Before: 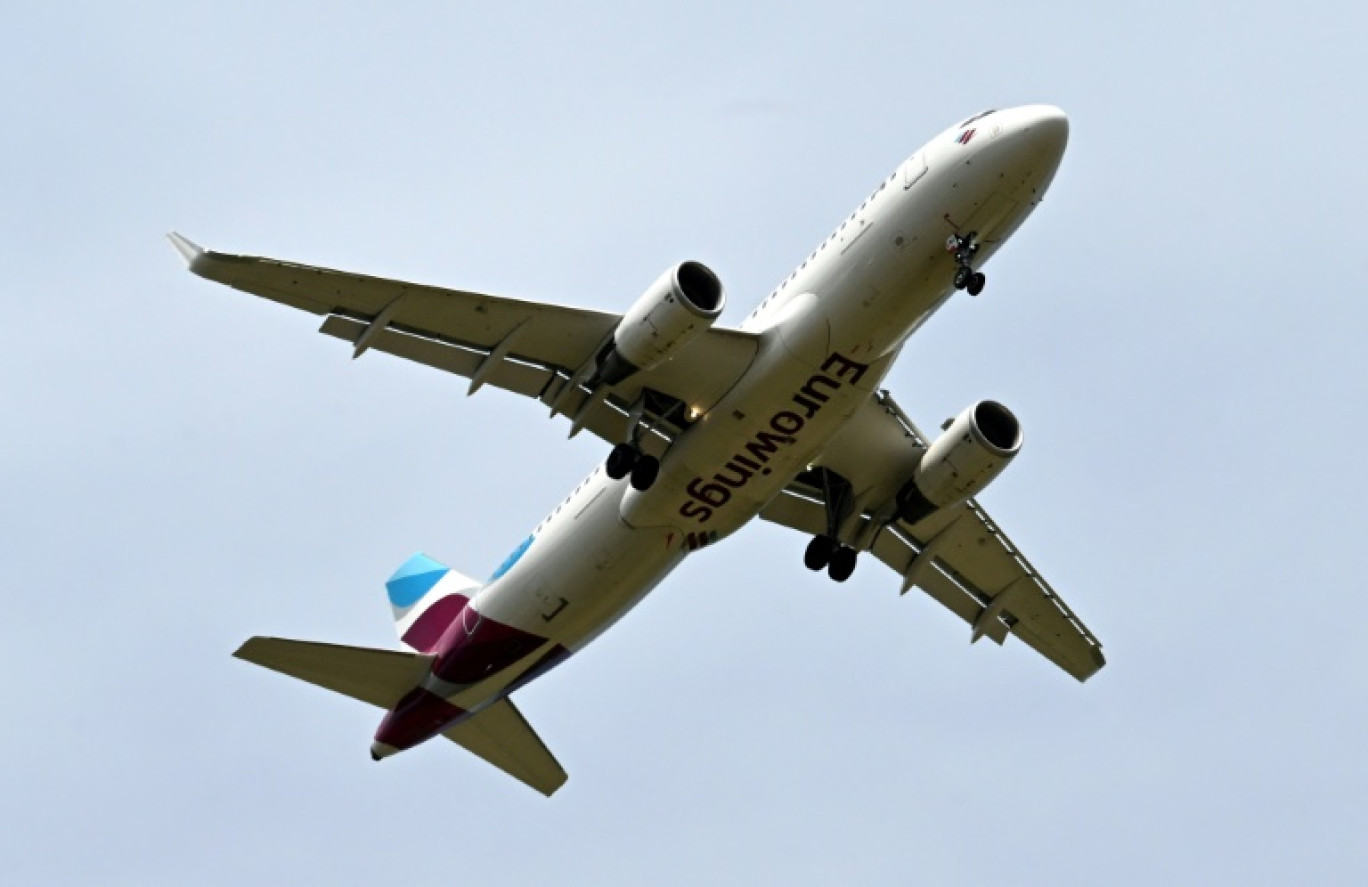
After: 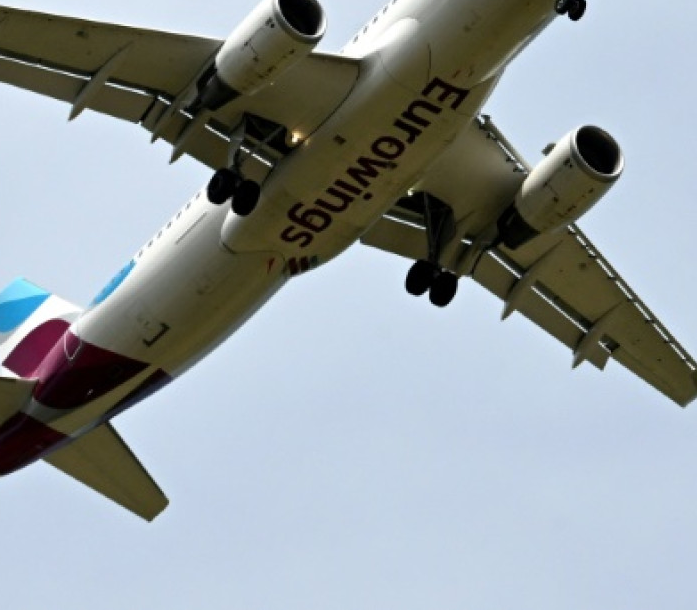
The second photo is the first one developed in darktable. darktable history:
crop and rotate: left 29.237%, top 31.152%, right 19.807%
white balance: emerald 1
